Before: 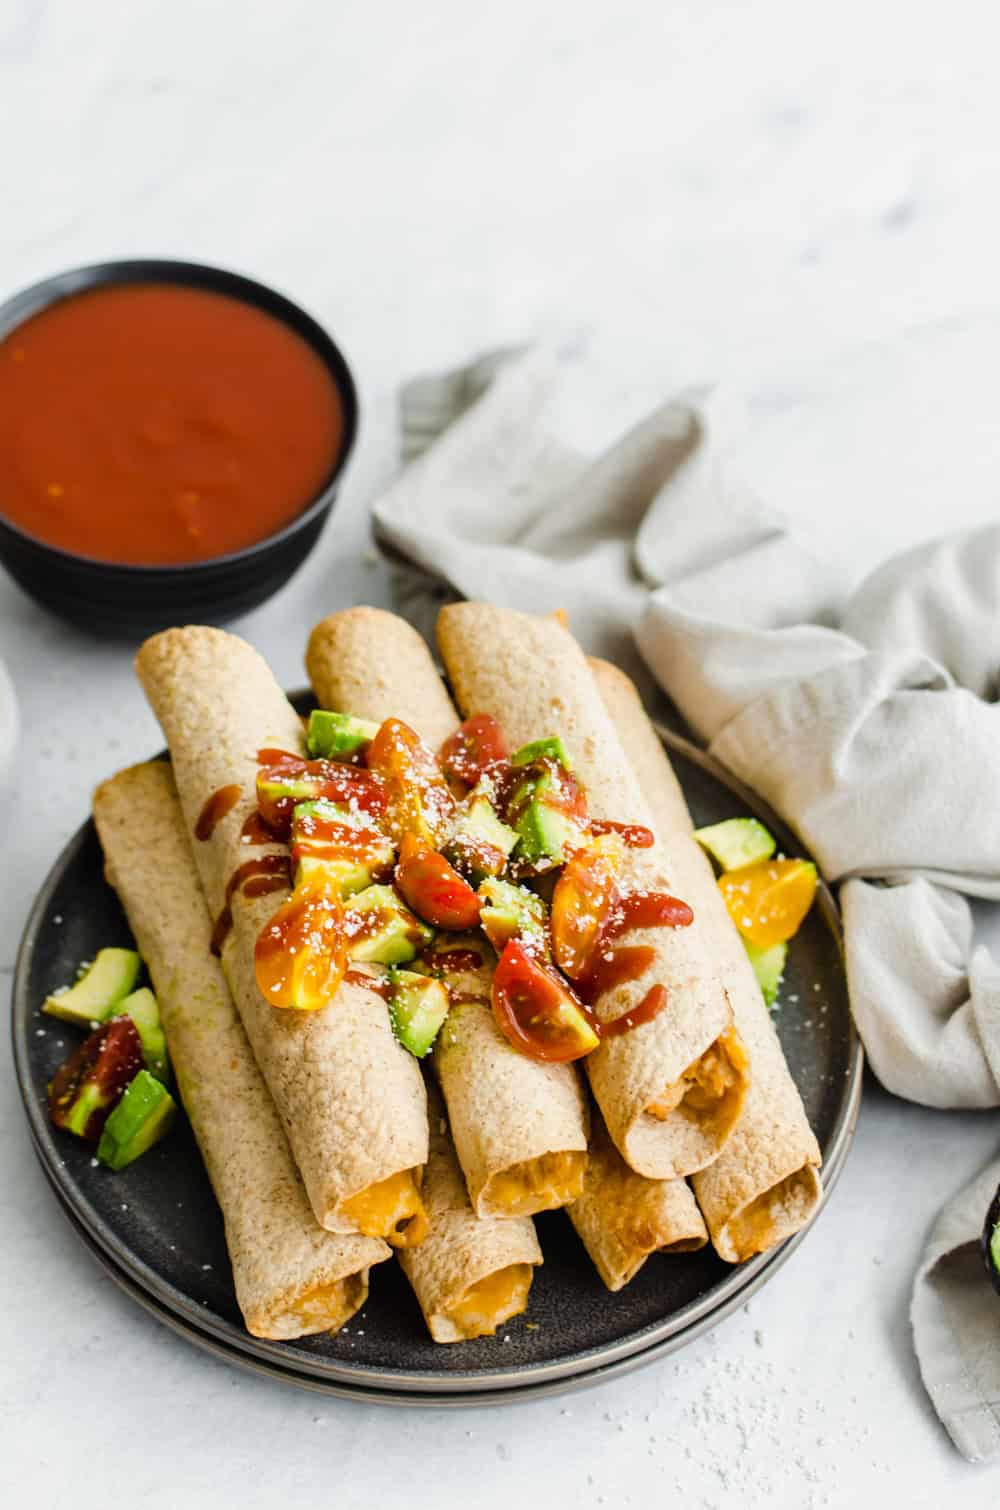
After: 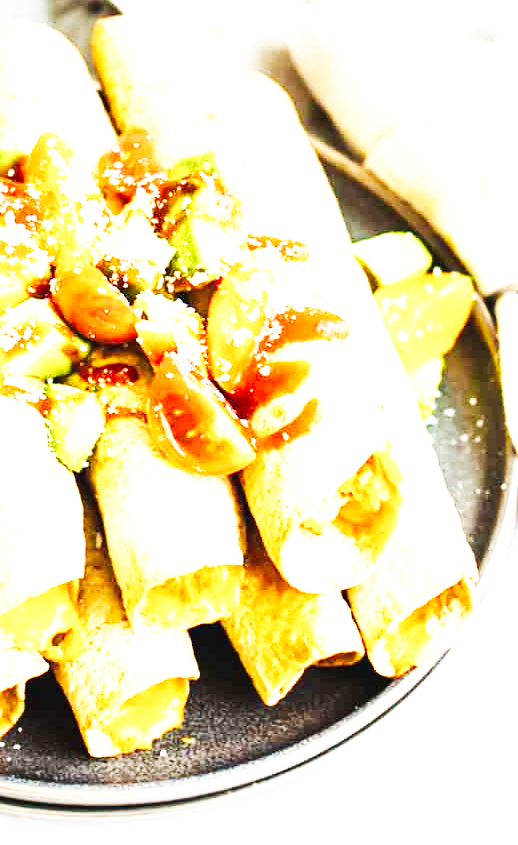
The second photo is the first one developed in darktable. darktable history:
crop: left 34.479%, top 38.822%, right 13.718%, bottom 5.172%
exposure: black level correction -0.002, exposure 1.35 EV, compensate highlight preservation false
base curve: curves: ch0 [(0, 0) (0.007, 0.004) (0.027, 0.03) (0.046, 0.07) (0.207, 0.54) (0.442, 0.872) (0.673, 0.972) (1, 1)], preserve colors none
